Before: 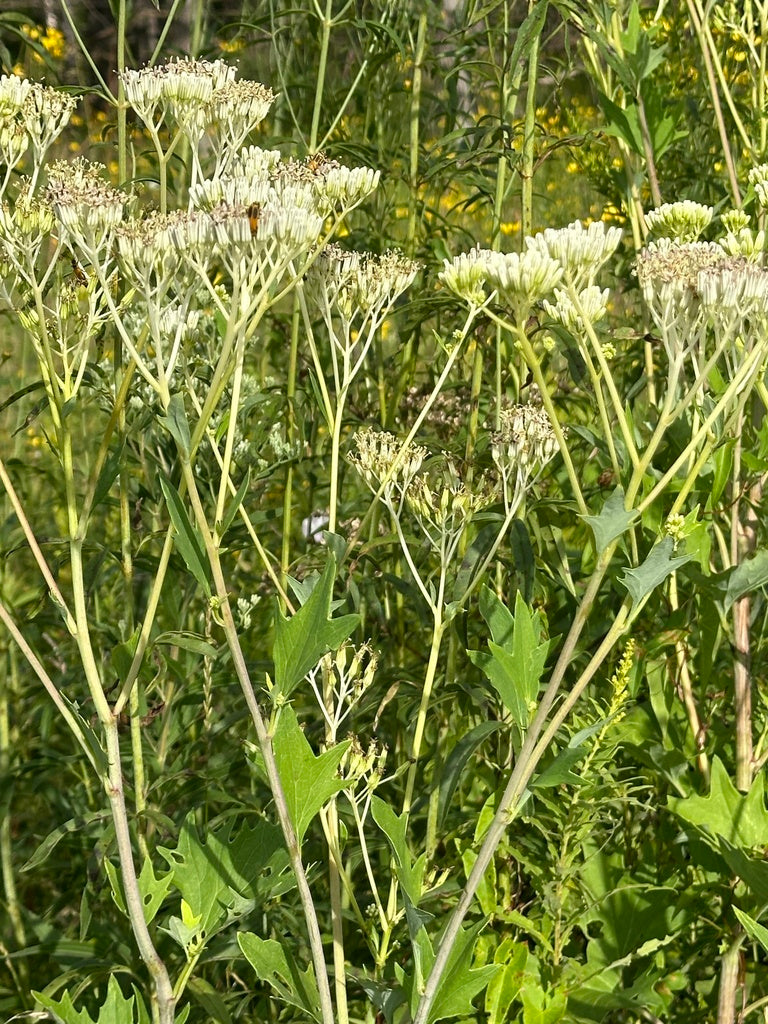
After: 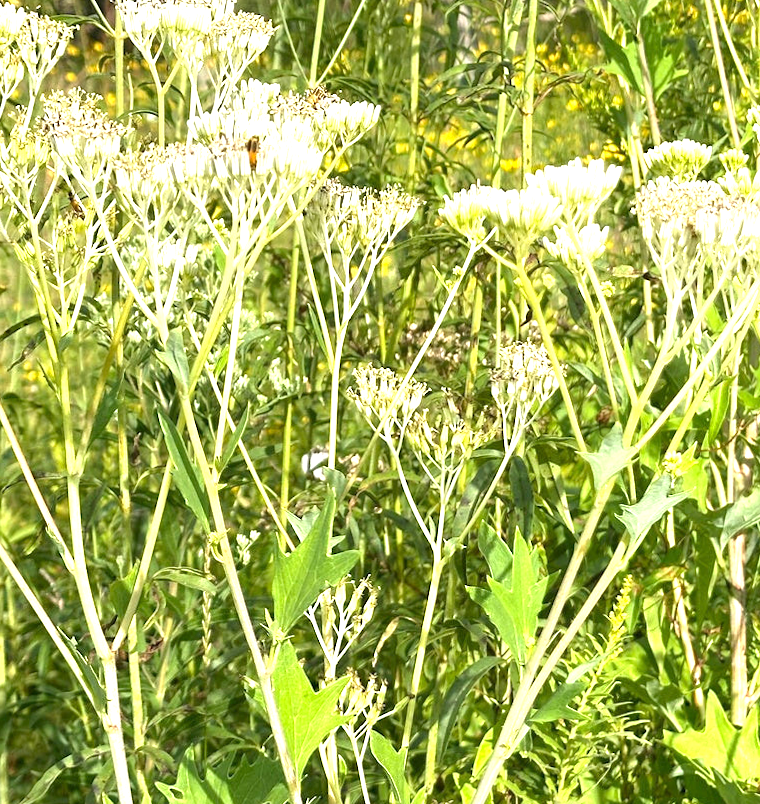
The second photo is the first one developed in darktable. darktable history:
exposure: exposure 1.223 EV, compensate highlight preservation false
crop and rotate: top 5.667%, bottom 14.937%
rotate and perspective: rotation 0.174°, lens shift (vertical) 0.013, lens shift (horizontal) 0.019, shear 0.001, automatic cropping original format, crop left 0.007, crop right 0.991, crop top 0.016, crop bottom 0.997
